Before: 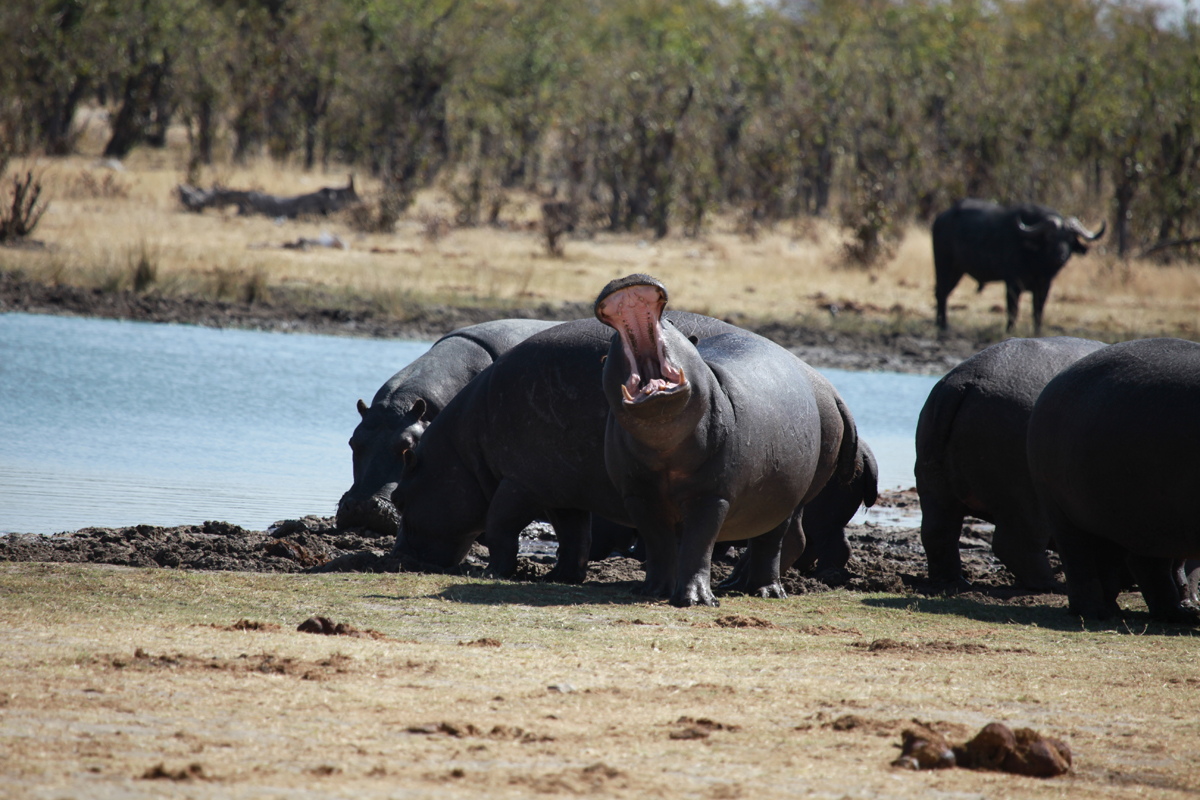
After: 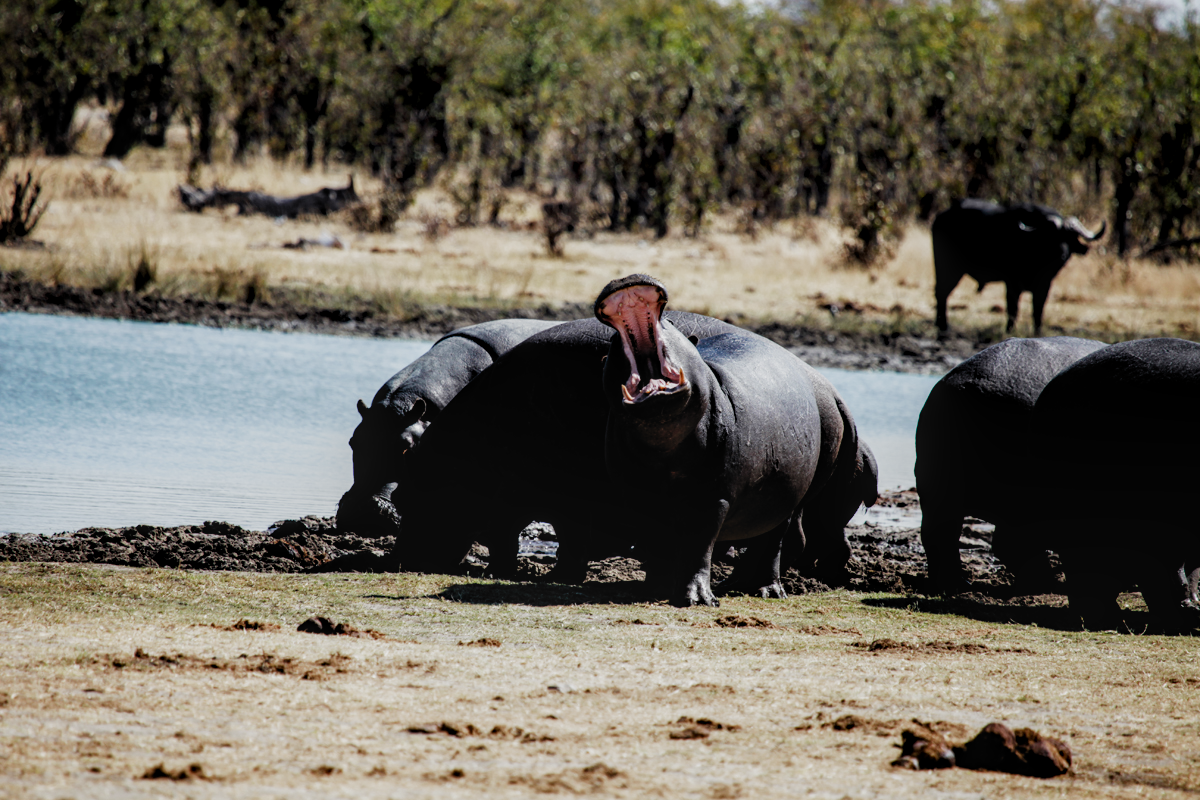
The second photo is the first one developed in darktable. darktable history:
filmic rgb: black relative exposure -5.07 EV, white relative exposure 3.97 EV, threshold 5.95 EV, hardness 2.88, contrast 1.407, highlights saturation mix -20.19%, add noise in highlights 0.001, preserve chrominance no, color science v3 (2019), use custom middle-gray values true, contrast in highlights soft, enable highlight reconstruction true
color balance rgb: perceptual saturation grading › global saturation 0.465%
local contrast: on, module defaults
